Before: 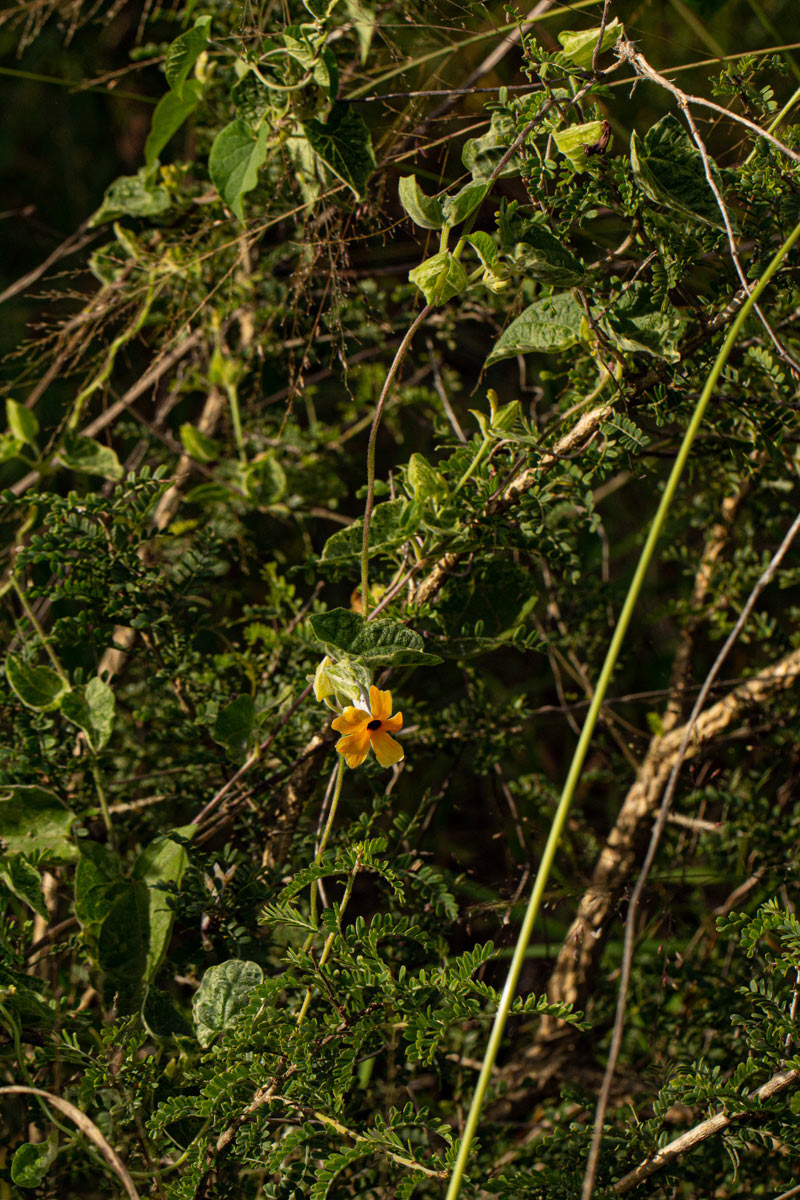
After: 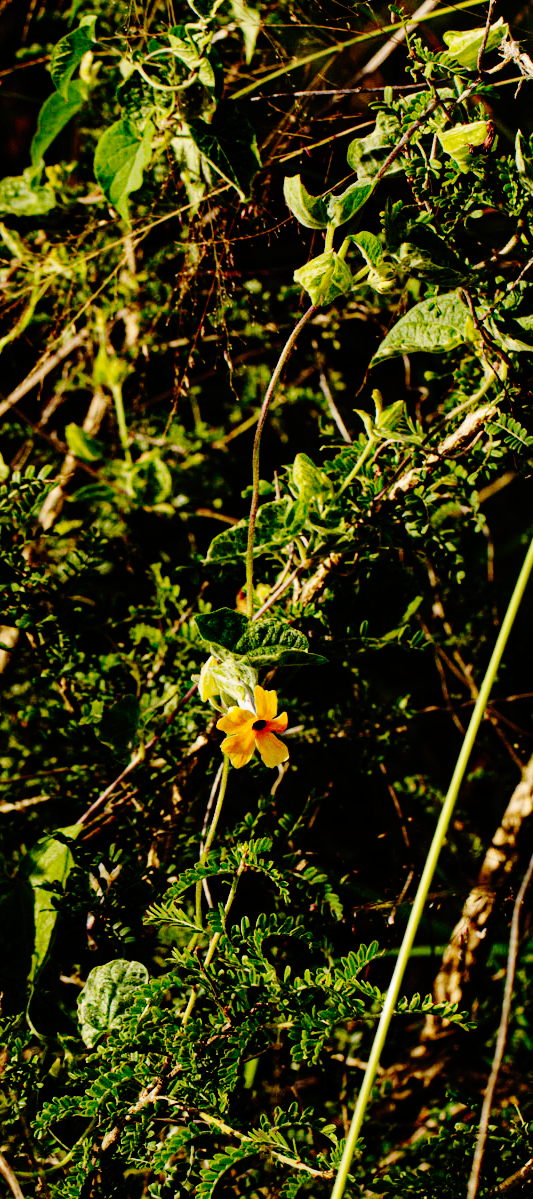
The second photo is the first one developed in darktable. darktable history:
base curve: curves: ch0 [(0, 0) (0.036, 0.01) (0.123, 0.254) (0.258, 0.504) (0.507, 0.748) (1, 1)], preserve colors none
crop and rotate: left 14.385%, right 18.948%
